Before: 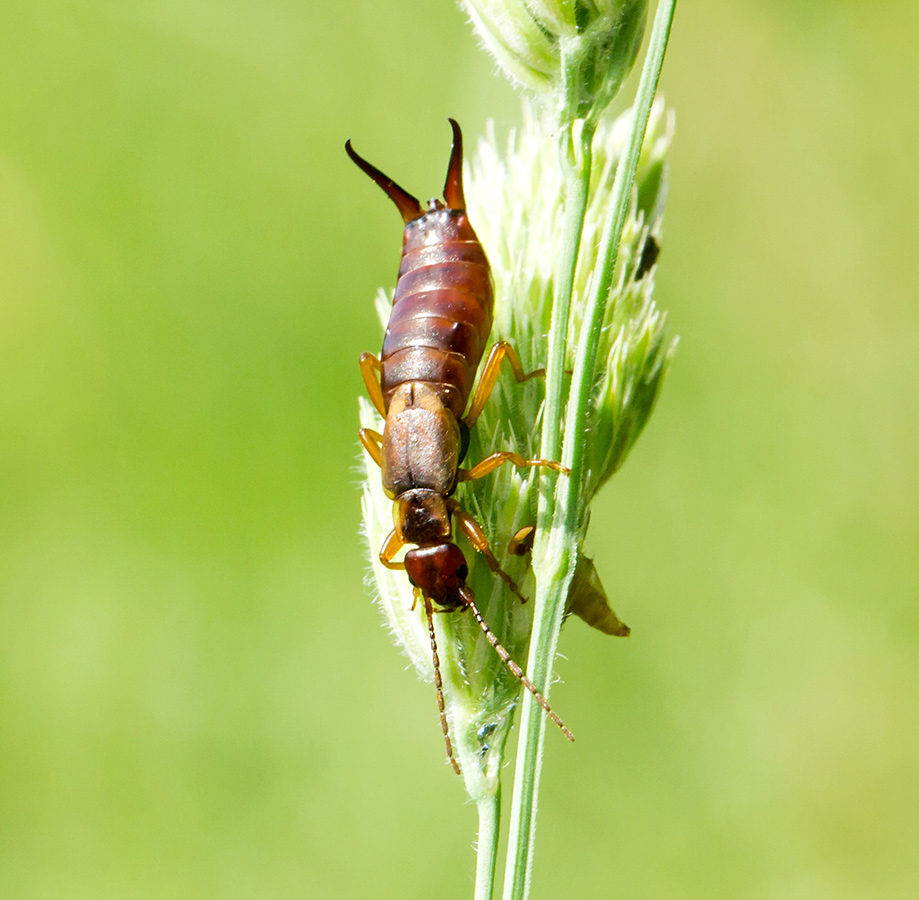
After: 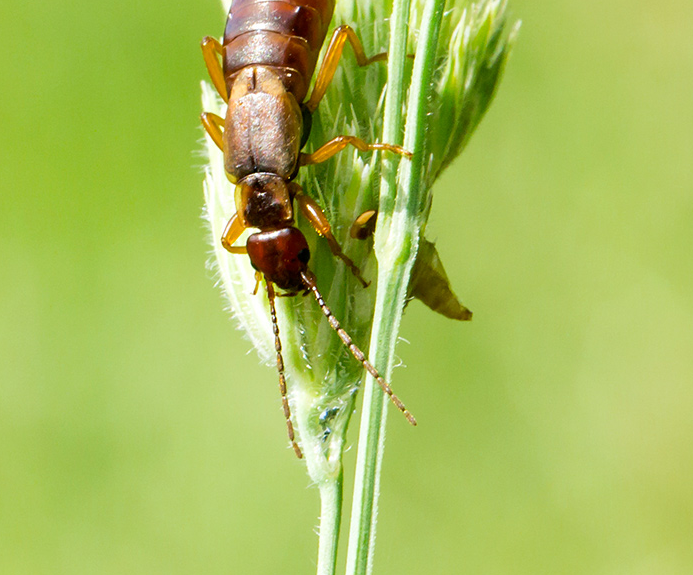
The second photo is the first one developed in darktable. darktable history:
crop and rotate: left 17.31%, top 35.183%, right 7.278%, bottom 0.884%
